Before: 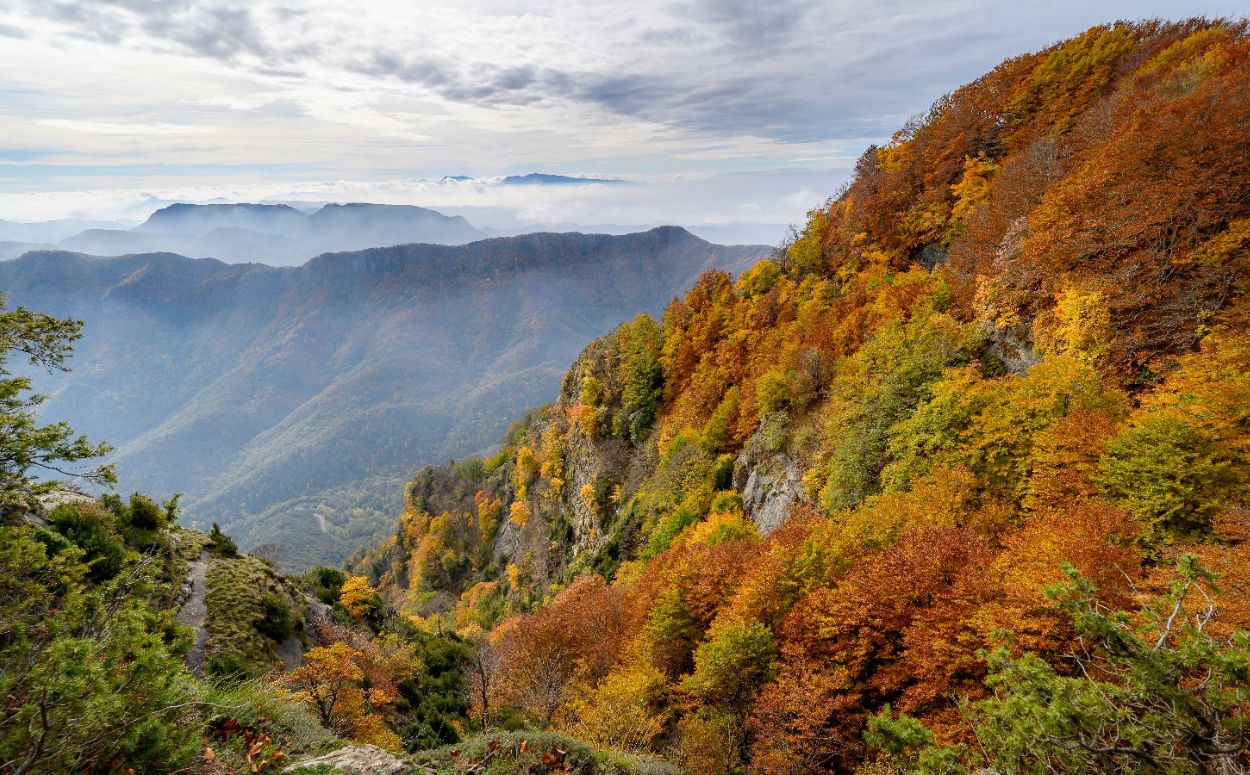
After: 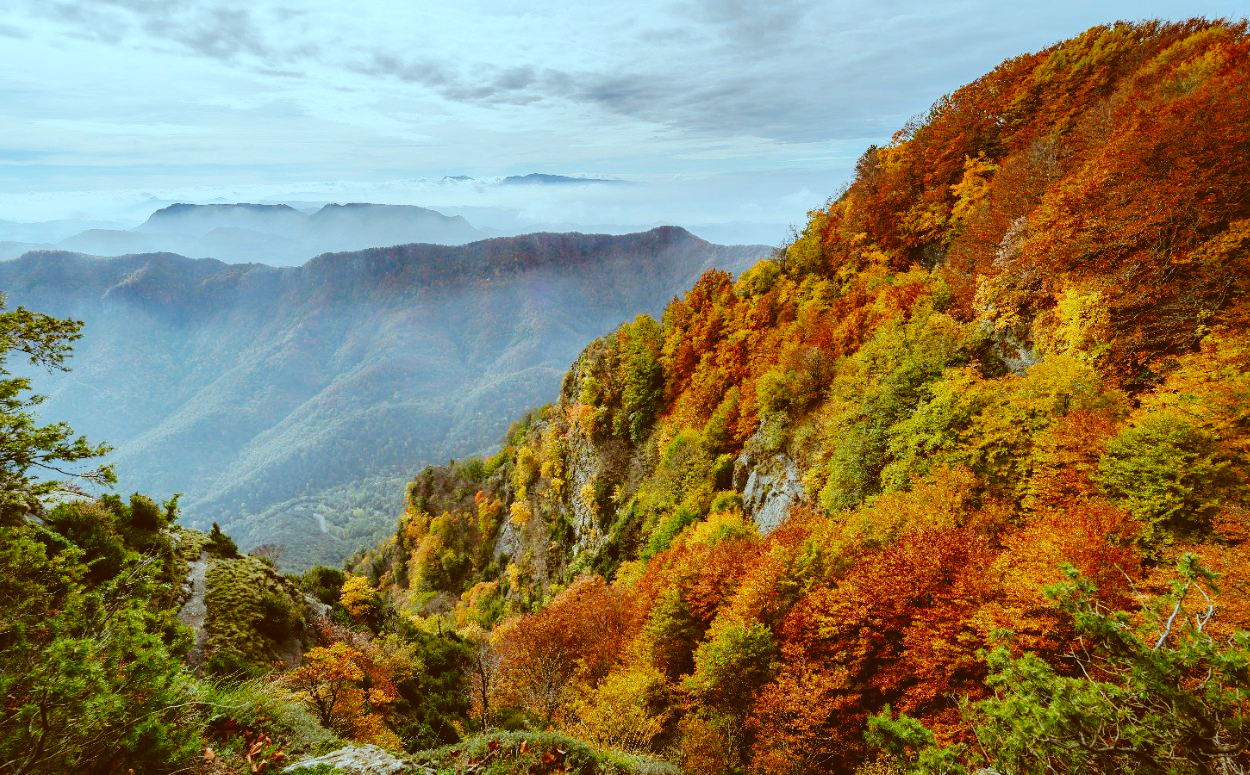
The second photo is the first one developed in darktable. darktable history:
color correction: highlights a* -14.81, highlights b* -16.44, shadows a* 10.82, shadows b* 29.98
exposure: black level correction -0.014, exposure -0.19 EV, compensate exposure bias true, compensate highlight preservation false
tone curve: curves: ch0 [(0, 0) (0.003, 0.018) (0.011, 0.021) (0.025, 0.028) (0.044, 0.039) (0.069, 0.05) (0.1, 0.06) (0.136, 0.081) (0.177, 0.117) (0.224, 0.161) (0.277, 0.226) (0.335, 0.315) (0.399, 0.421) (0.468, 0.53) (0.543, 0.627) (0.623, 0.726) (0.709, 0.789) (0.801, 0.859) (0.898, 0.924) (1, 1)], preserve colors none
